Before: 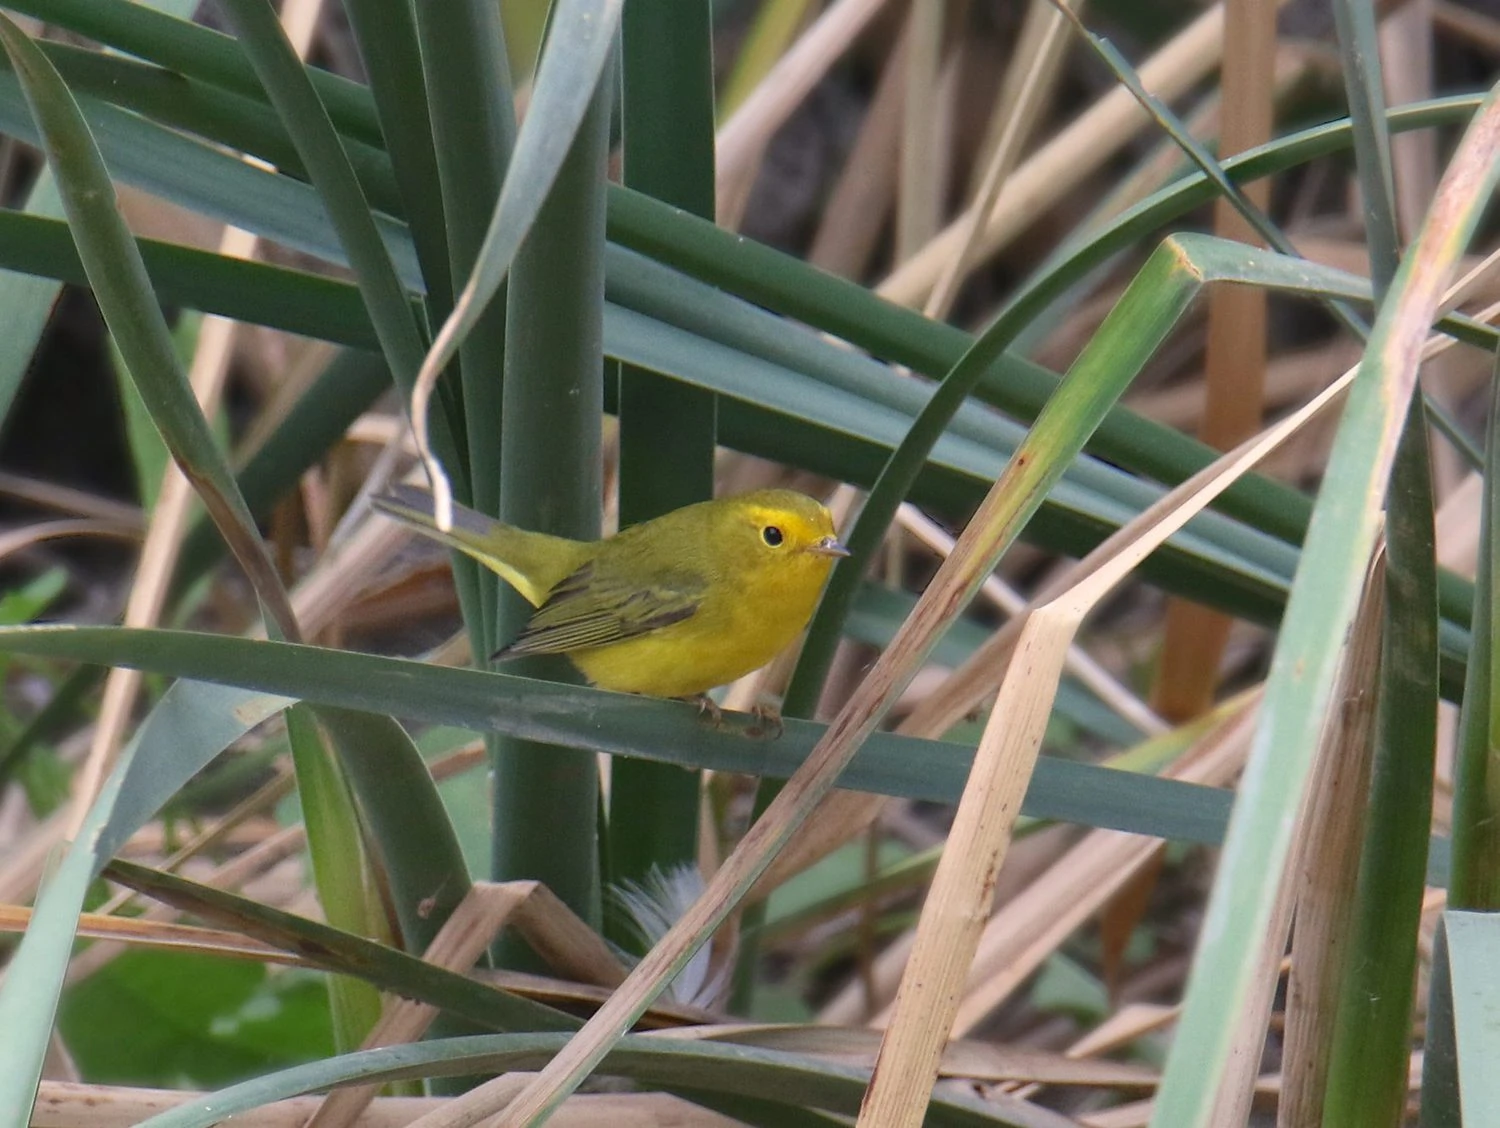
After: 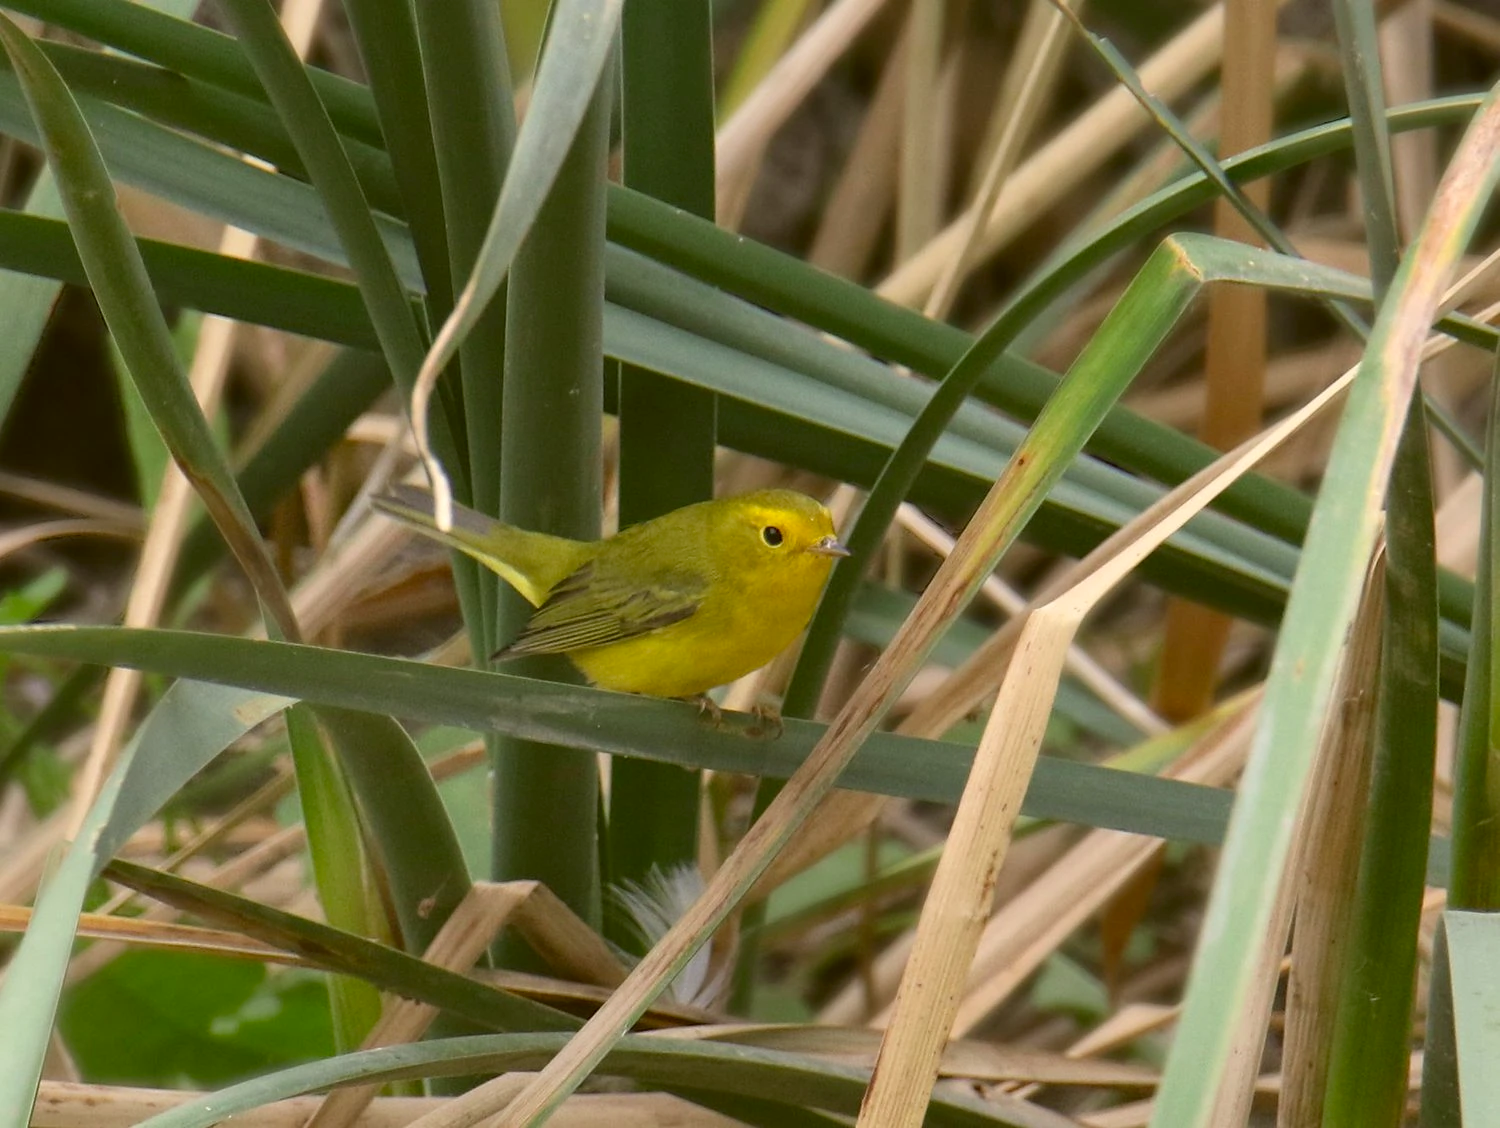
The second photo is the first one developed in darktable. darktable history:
color correction: highlights a* -1.27, highlights b* 10.39, shadows a* 0.466, shadows b* 19.25
